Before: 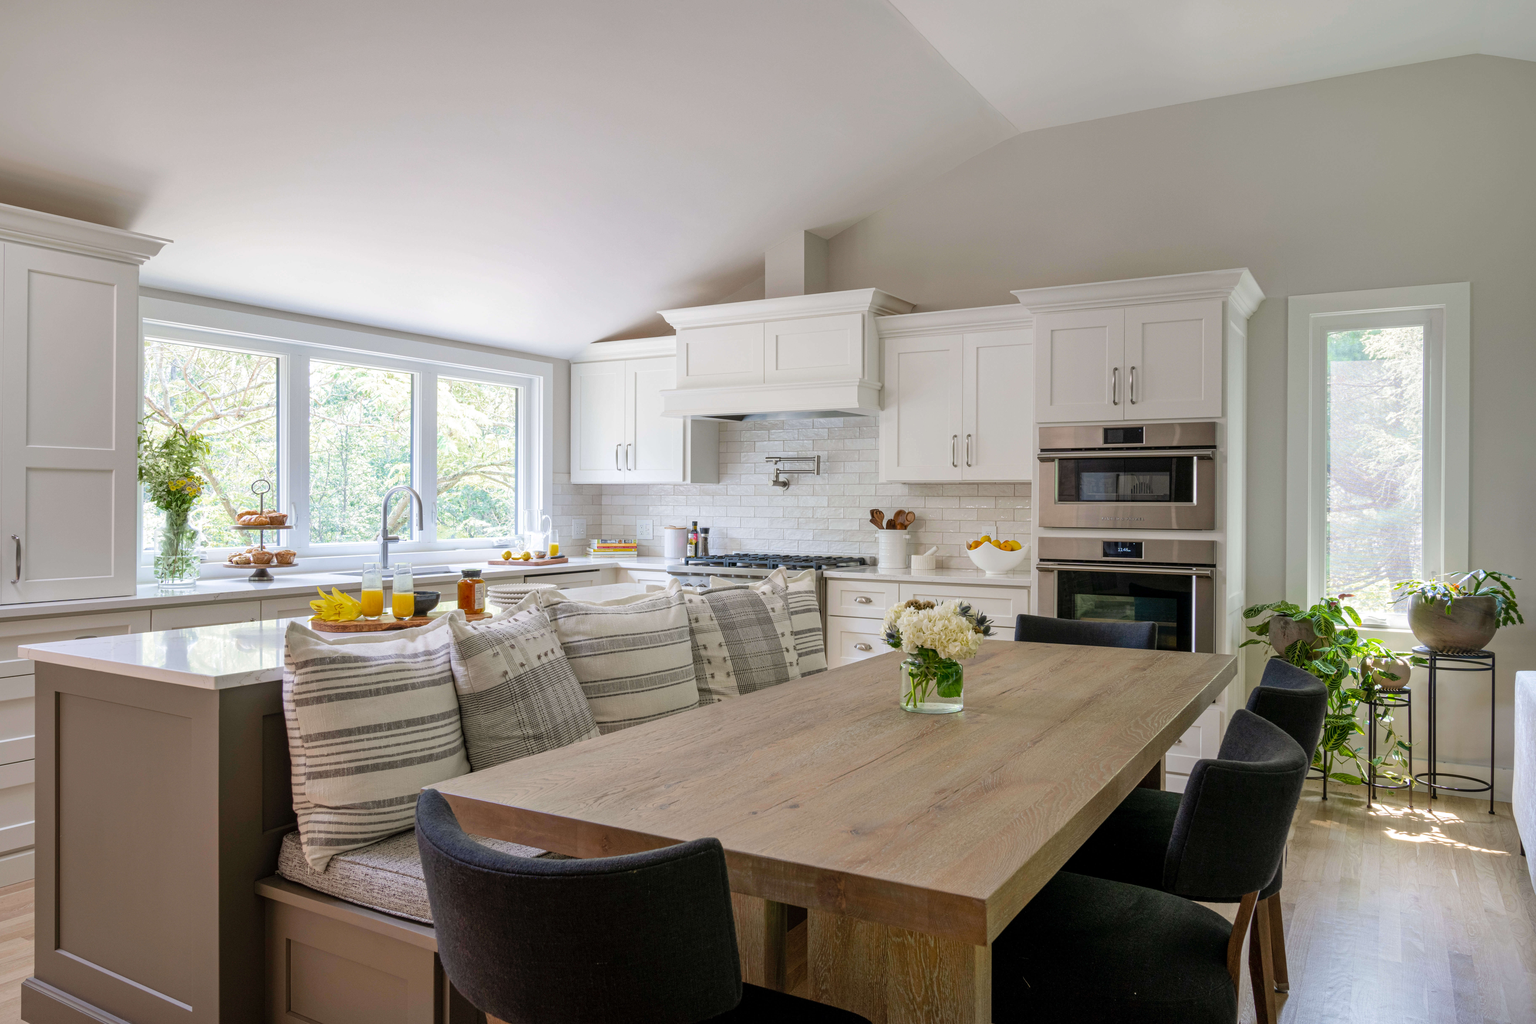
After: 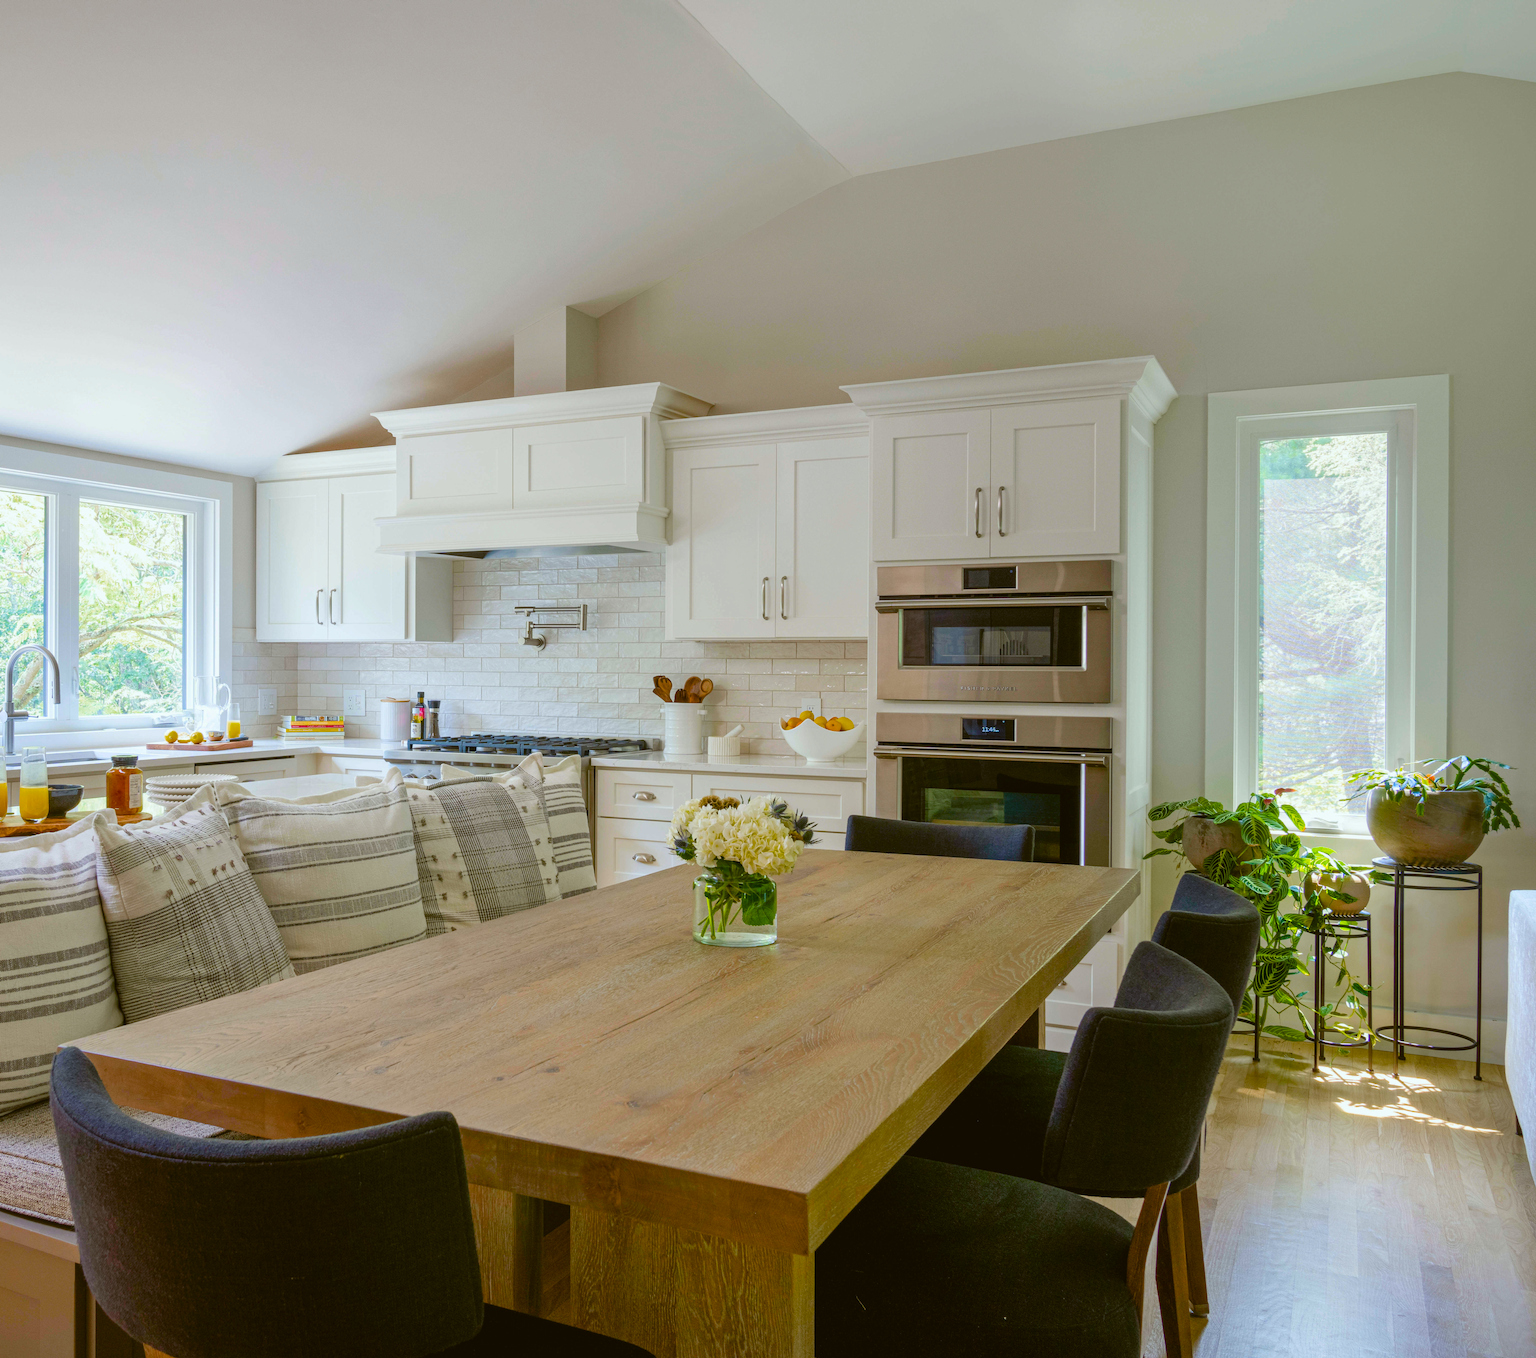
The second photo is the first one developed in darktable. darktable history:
crop and rotate: left 24.6%
color balance: lift [1.004, 1.002, 1.002, 0.998], gamma [1, 1.007, 1.002, 0.993], gain [1, 0.977, 1.013, 1.023], contrast -3.64%
color balance rgb: perceptual saturation grading › global saturation 20%, perceptual saturation grading › highlights -25%, perceptual saturation grading › shadows 25%, global vibrance 50%
